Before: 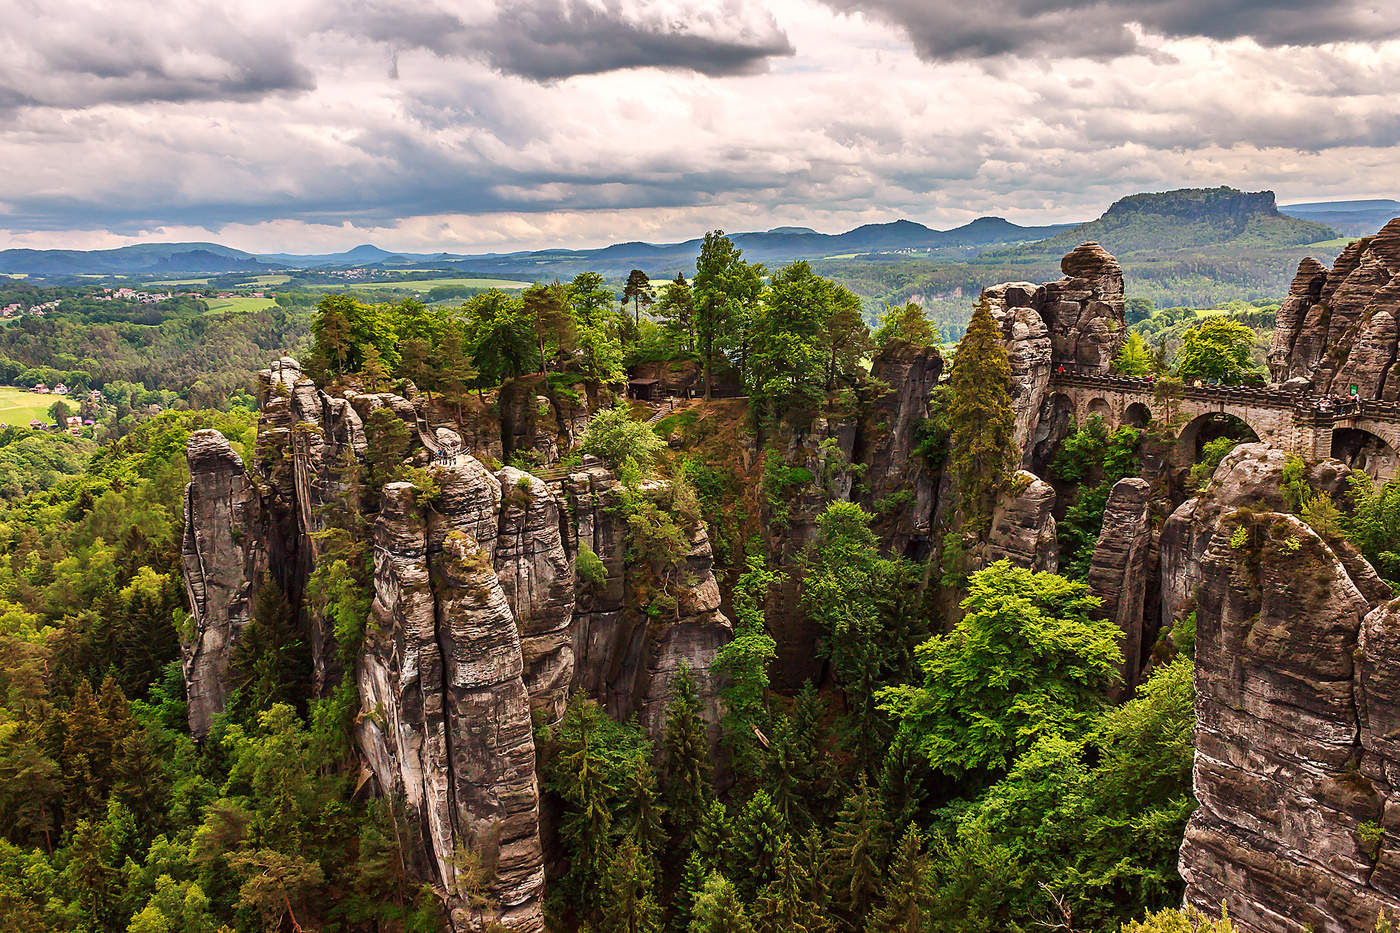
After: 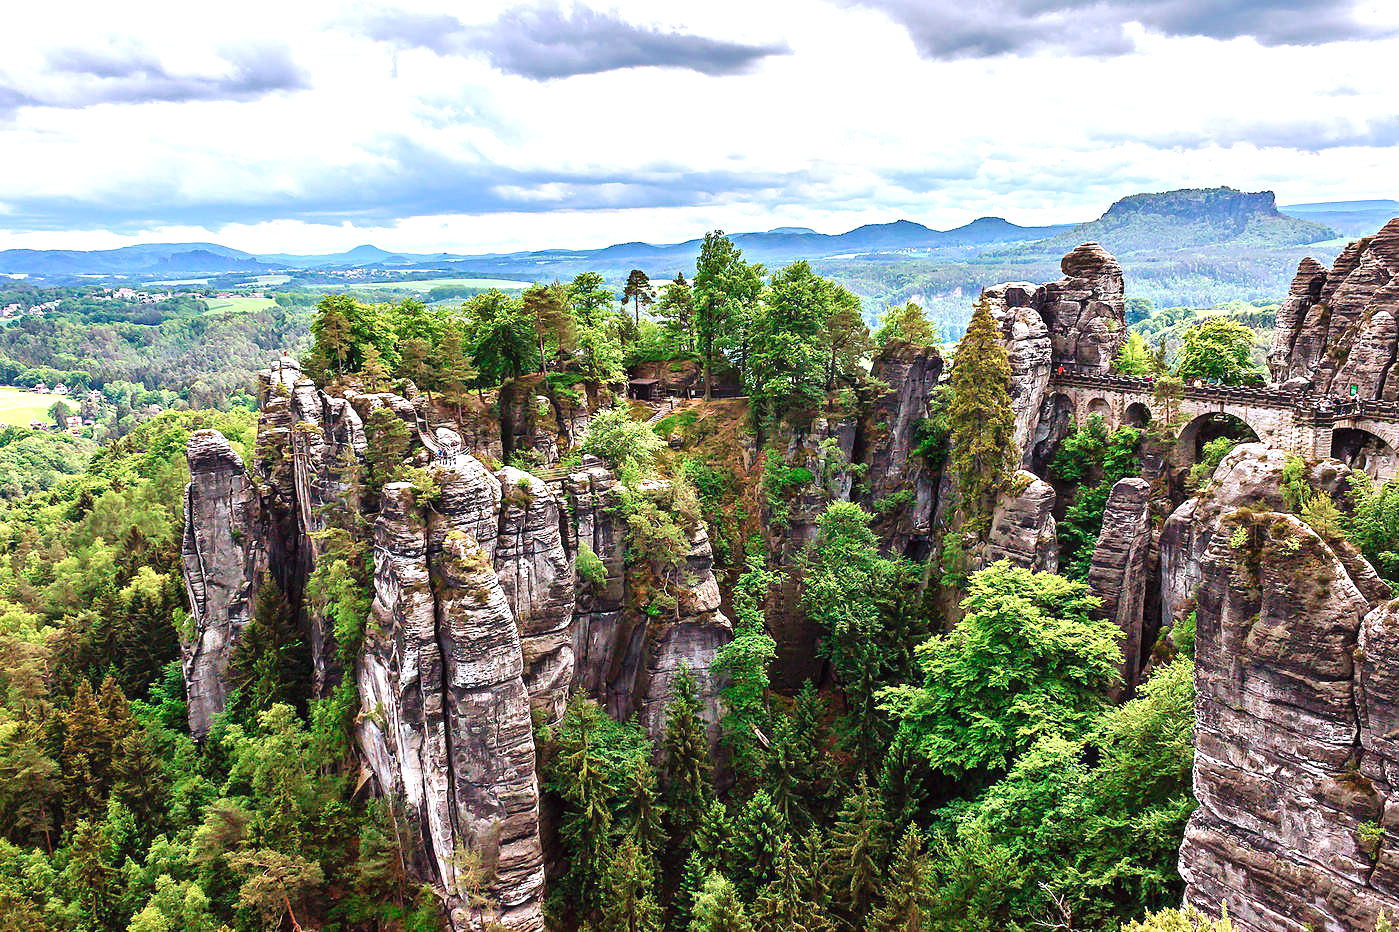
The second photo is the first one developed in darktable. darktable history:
exposure: black level correction 0, exposure 1.096 EV, compensate exposure bias true, compensate highlight preservation false
tone curve: curves: ch0 [(0, 0.008) (0.046, 0.032) (0.151, 0.108) (0.367, 0.379) (0.496, 0.526) (0.771, 0.786) (0.857, 0.85) (1, 0.965)]; ch1 [(0, 0) (0.248, 0.252) (0.388, 0.383) (0.482, 0.478) (0.499, 0.499) (0.518, 0.518) (0.544, 0.552) (0.585, 0.617) (0.683, 0.735) (0.823, 0.894) (1, 1)]; ch2 [(0, 0) (0.302, 0.284) (0.427, 0.417) (0.473, 0.47) (0.503, 0.503) (0.523, 0.518) (0.55, 0.563) (0.624, 0.643) (0.753, 0.764) (1, 1)], preserve colors none
tone equalizer: on, module defaults
color calibration: gray › normalize channels true, illuminant custom, x 0.39, y 0.387, temperature 3810.87 K, gamut compression 0.026
